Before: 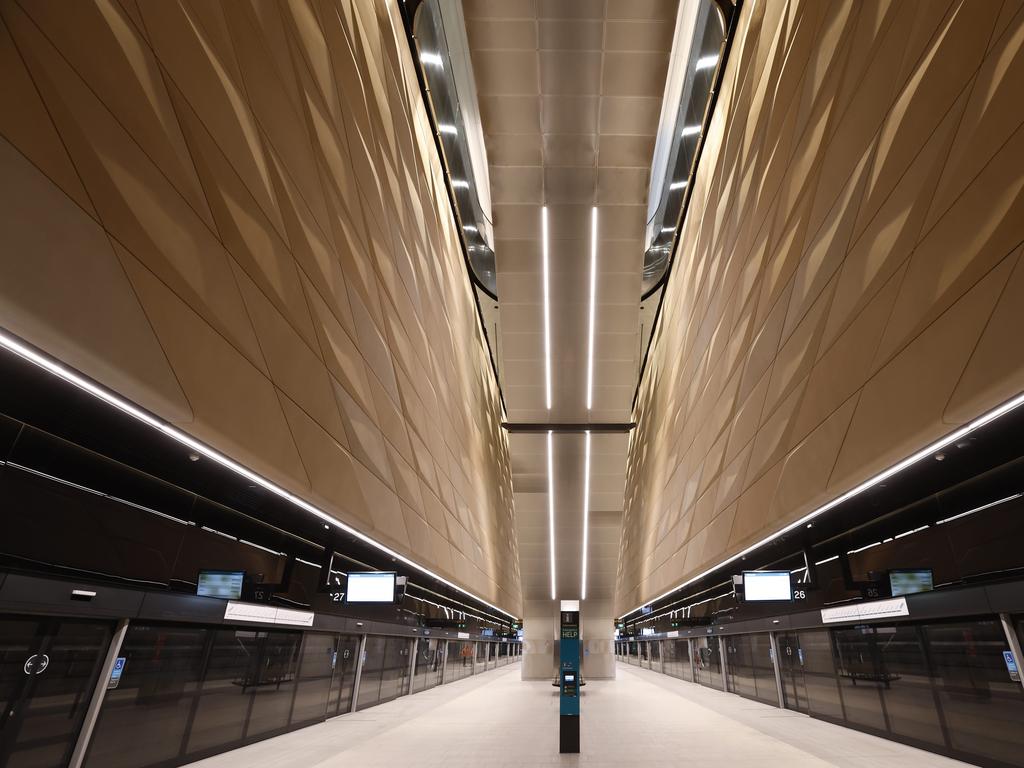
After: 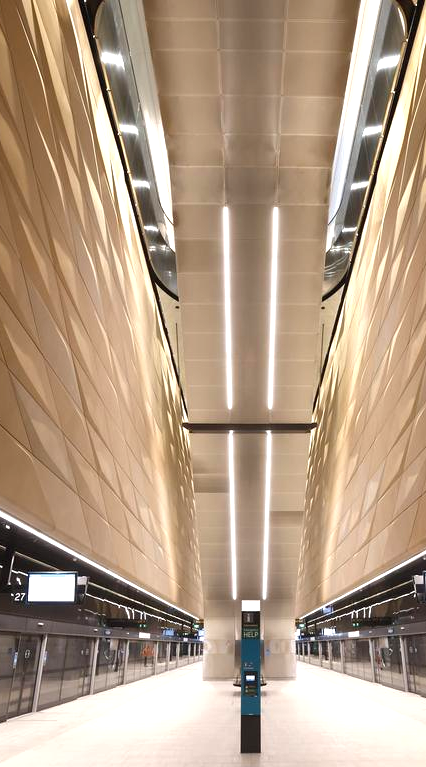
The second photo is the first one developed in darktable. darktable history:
crop: left 31.25%, right 27.132%
exposure: black level correction 0, exposure 0.704 EV, compensate highlight preservation false
shadows and highlights: shadows 25.4, highlights -25.01
